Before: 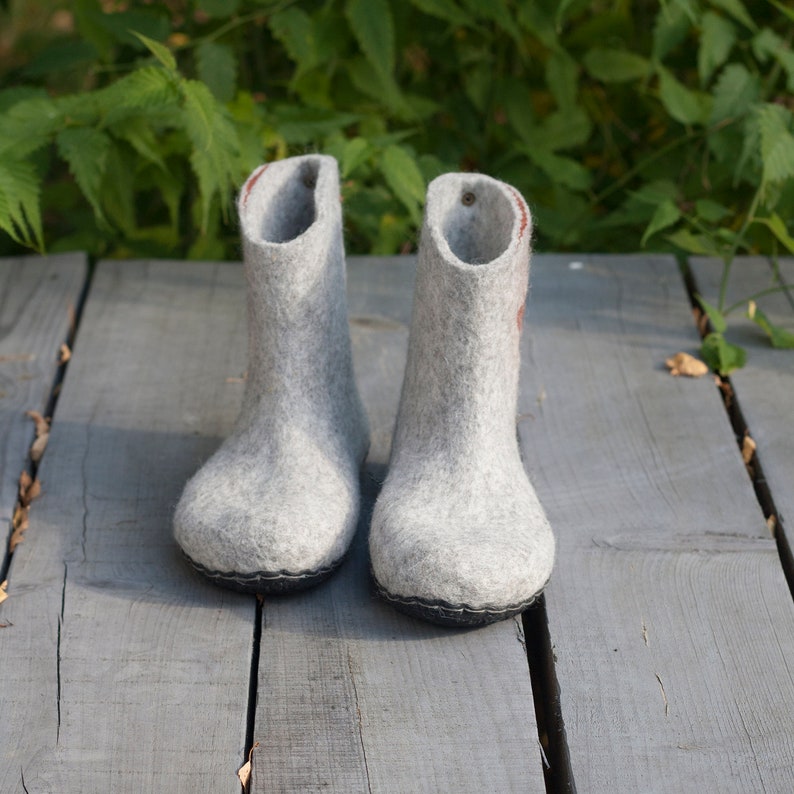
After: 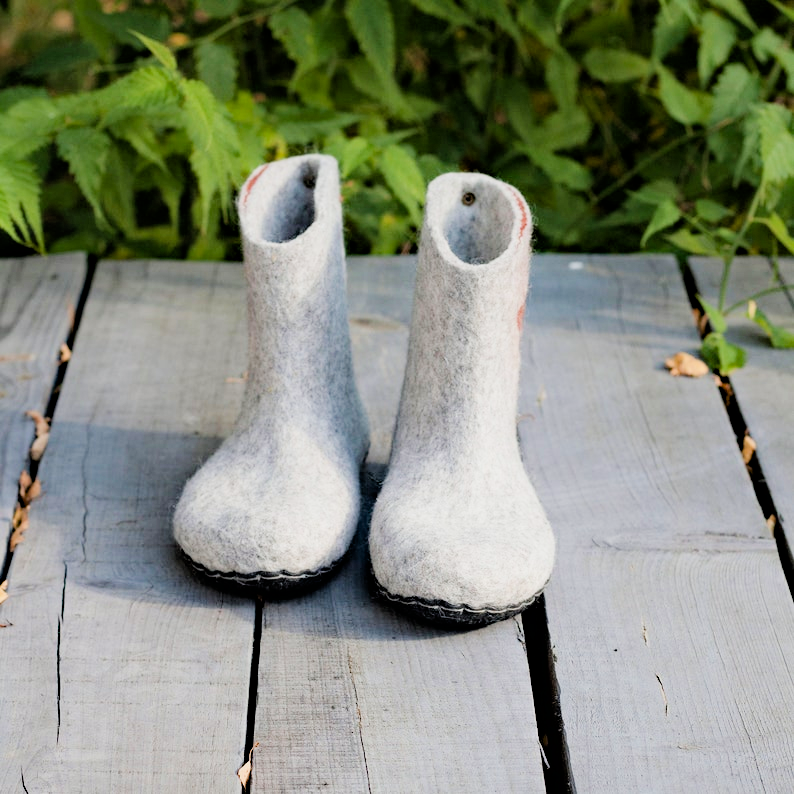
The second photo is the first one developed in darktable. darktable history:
filmic rgb: black relative exposure -4.18 EV, white relative exposure 5.13 EV, hardness 2.11, contrast 1.163
exposure: exposure 1.149 EV, compensate highlight preservation false
haze removal: strength 0.279, distance 0.254, compatibility mode true, adaptive false
